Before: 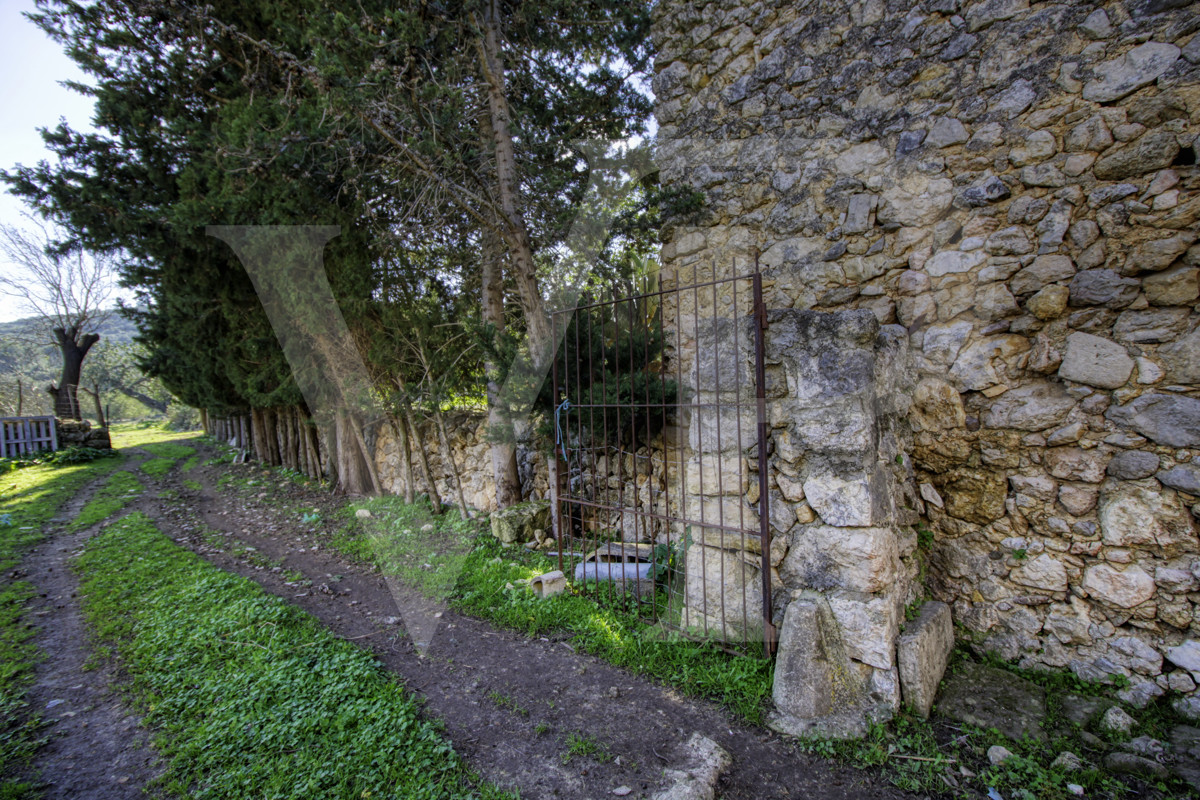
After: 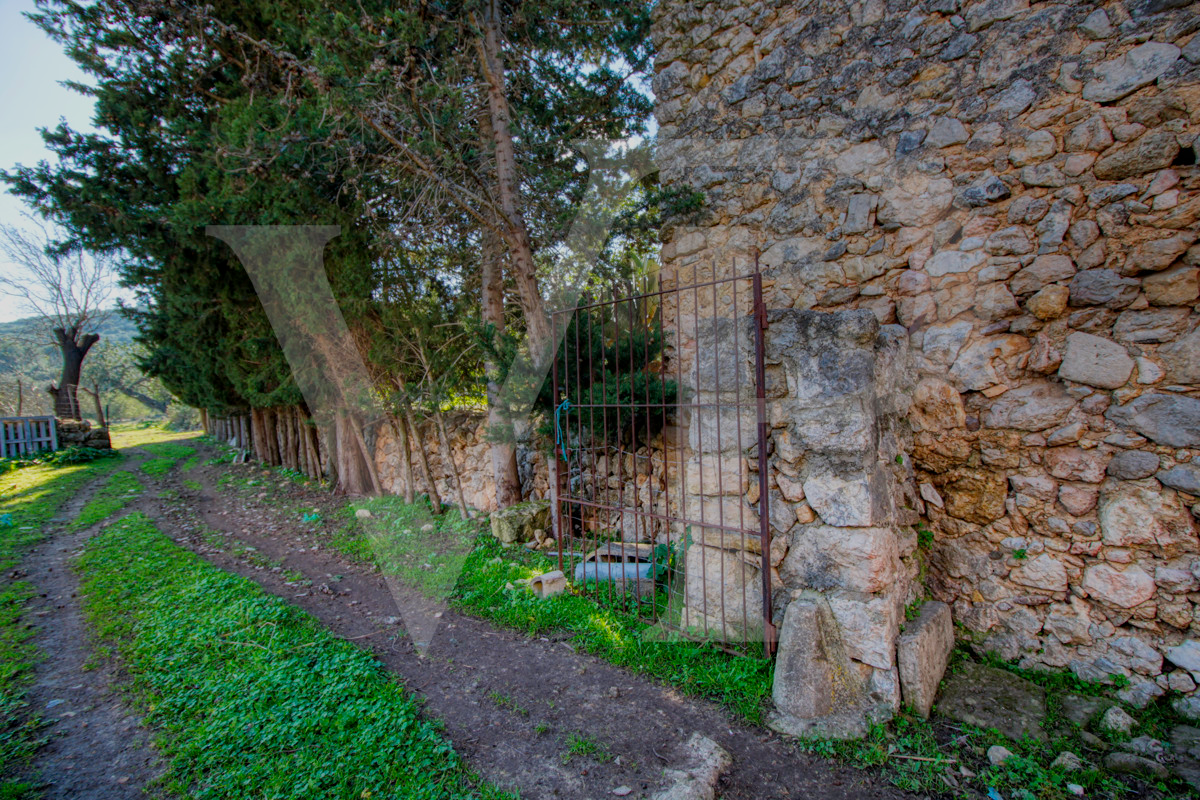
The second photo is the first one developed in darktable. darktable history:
exposure: exposure -0.486 EV, compensate highlight preservation false
